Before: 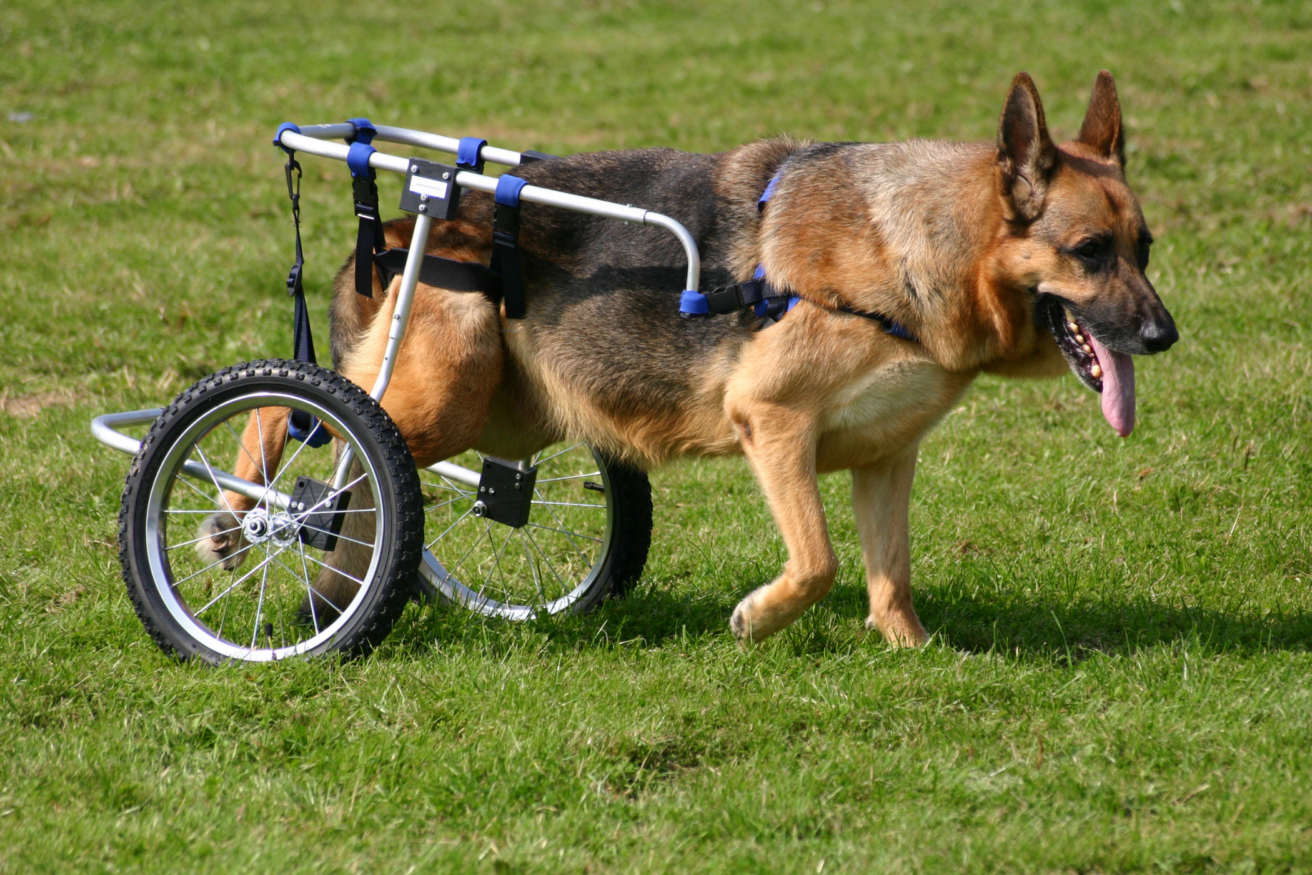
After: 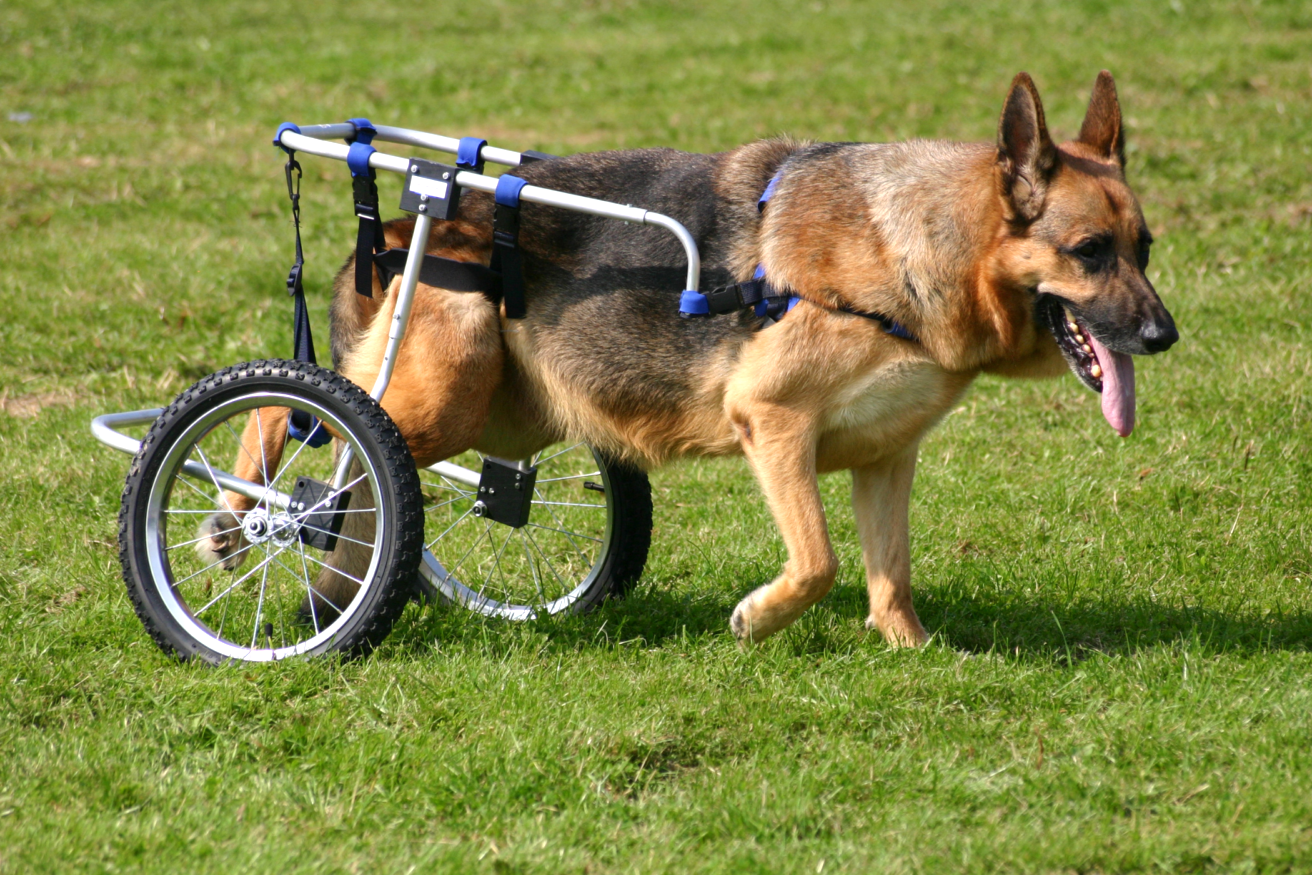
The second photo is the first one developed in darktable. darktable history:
exposure: exposure 0.3 EV
color balance rgb: on, module defaults
